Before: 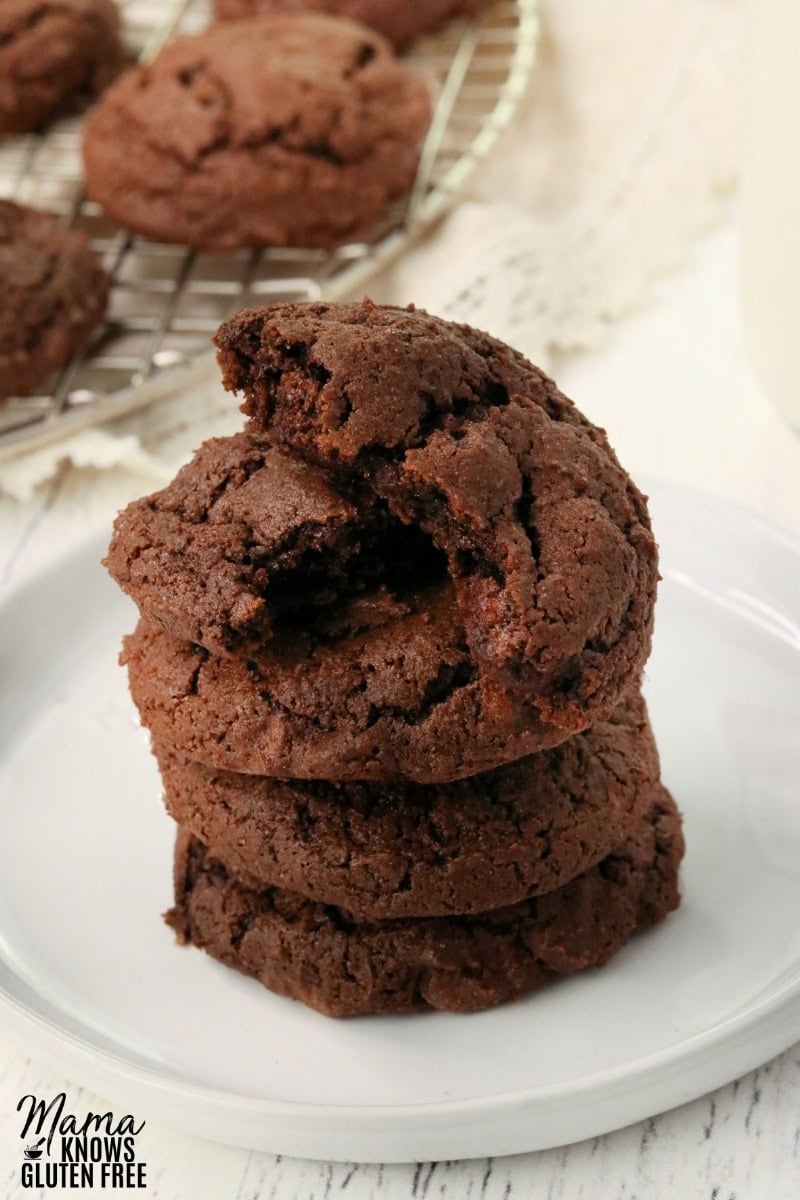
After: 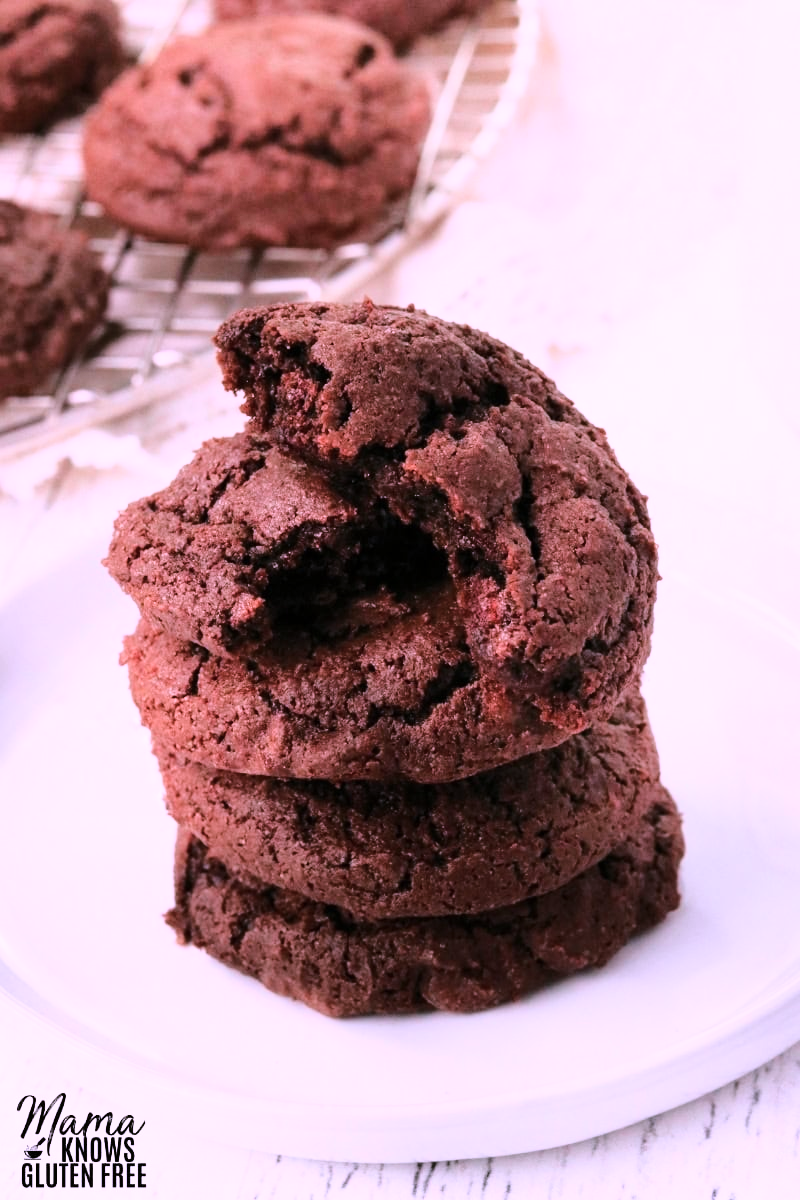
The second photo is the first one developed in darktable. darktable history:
exposure: compensate exposure bias true, compensate highlight preservation false
color correction: highlights a* 15.22, highlights b* -25.22
base curve: curves: ch0 [(0, 0) (0.028, 0.03) (0.121, 0.232) (0.46, 0.748) (0.859, 0.968) (1, 1)]
